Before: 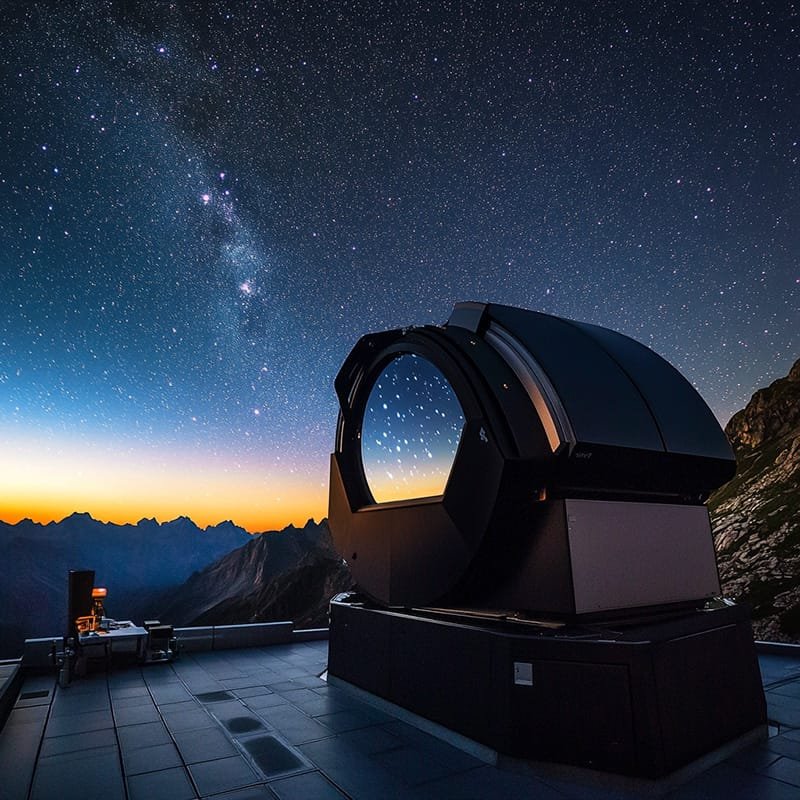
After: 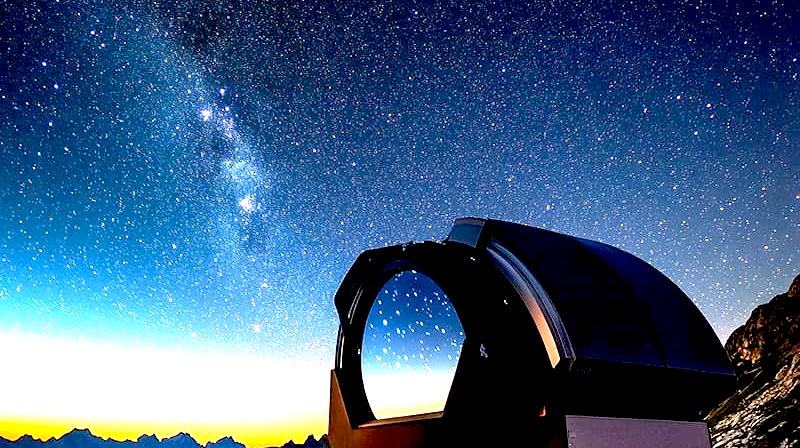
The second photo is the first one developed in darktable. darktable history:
crop and rotate: top 10.605%, bottom 33.274%
exposure: black level correction 0.016, exposure 1.774 EV, compensate highlight preservation false
